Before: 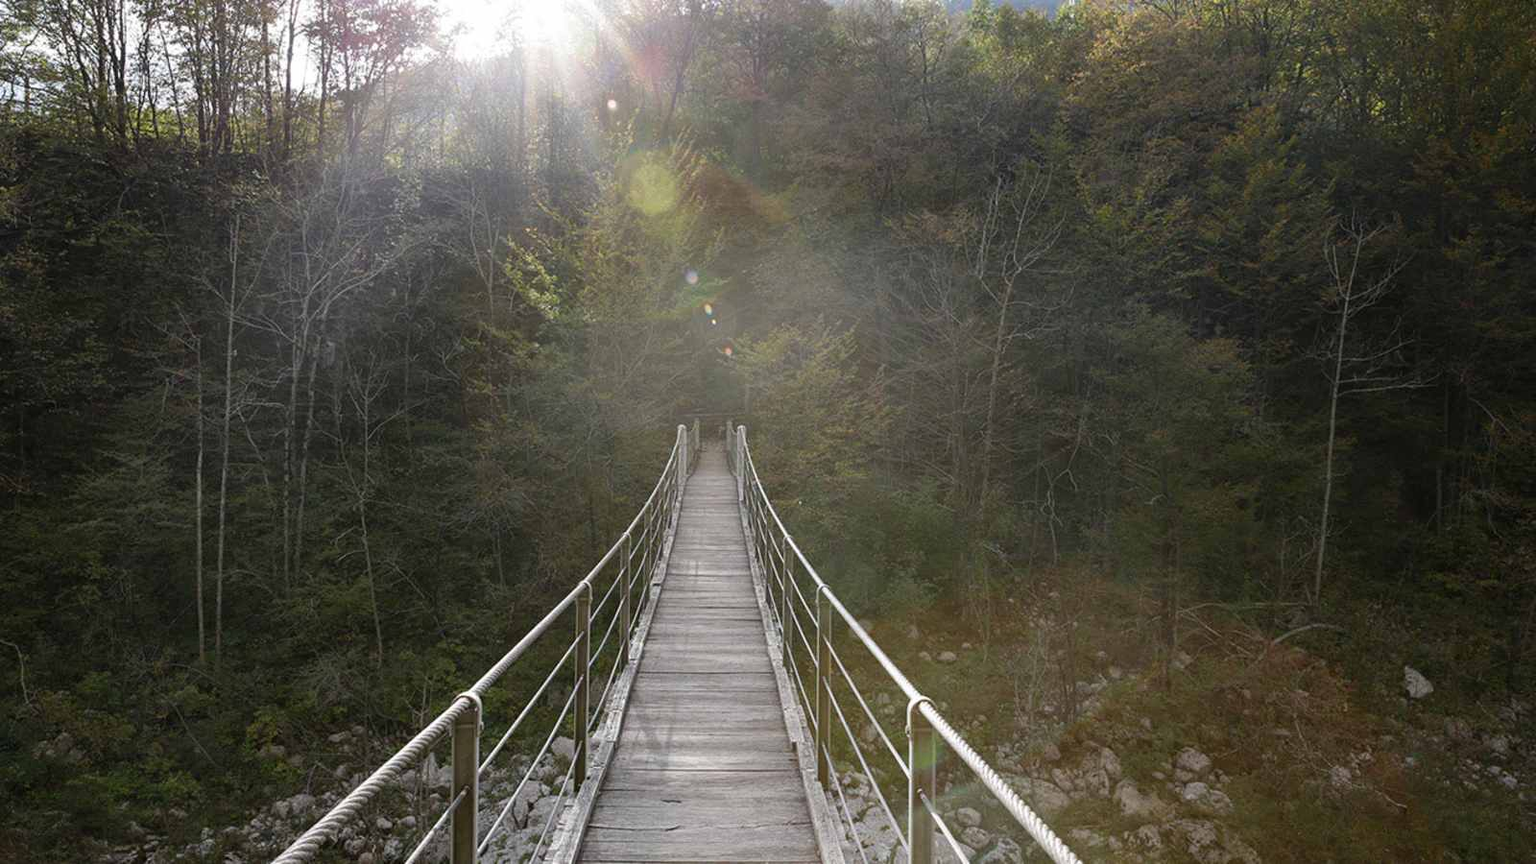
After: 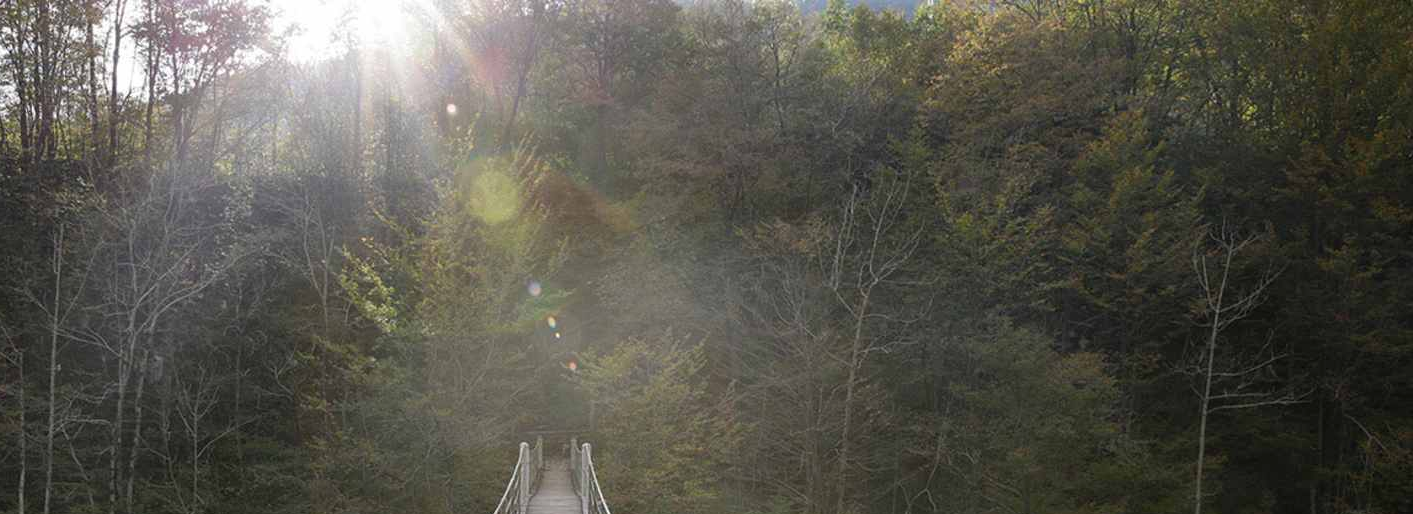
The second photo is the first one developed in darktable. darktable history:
crop and rotate: left 11.631%, bottom 42.818%
shadows and highlights: shadows 25.07, highlights -25.55
